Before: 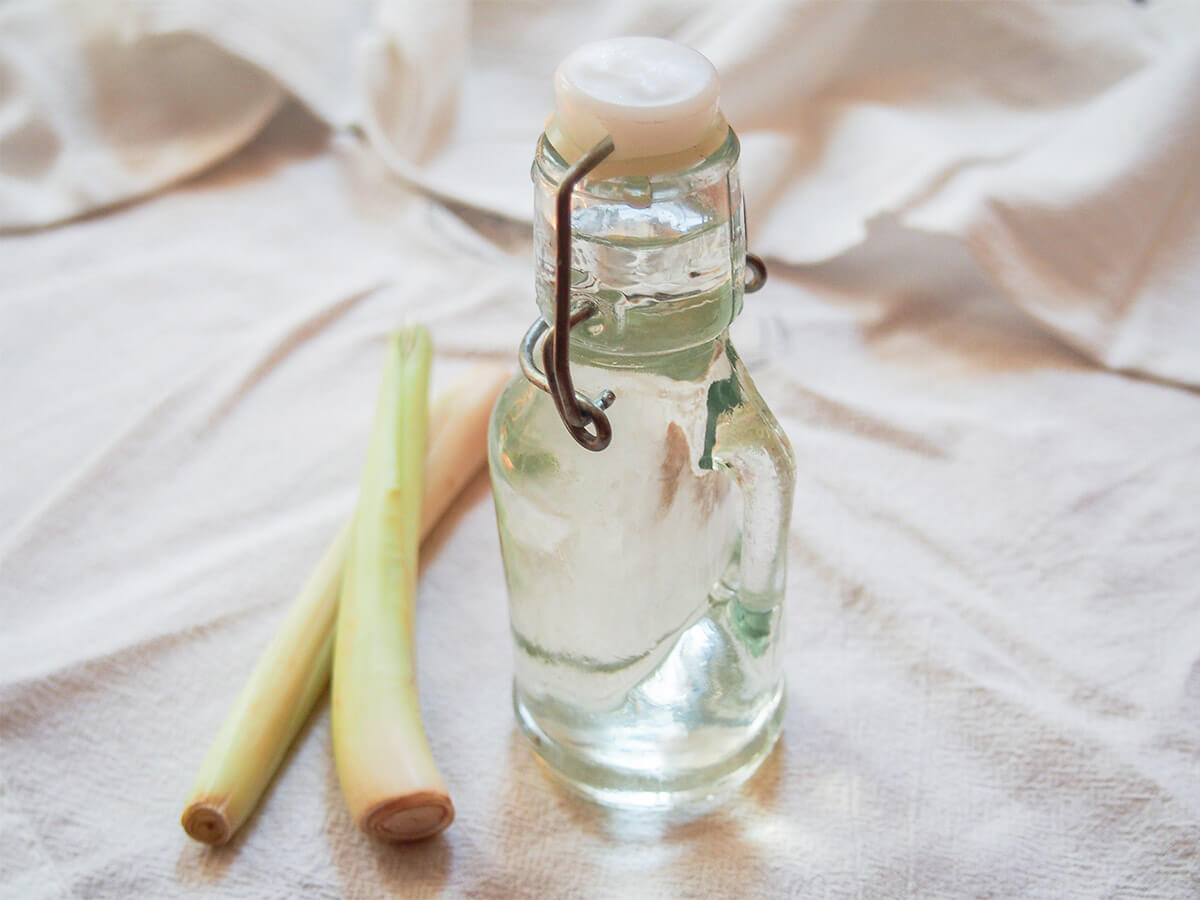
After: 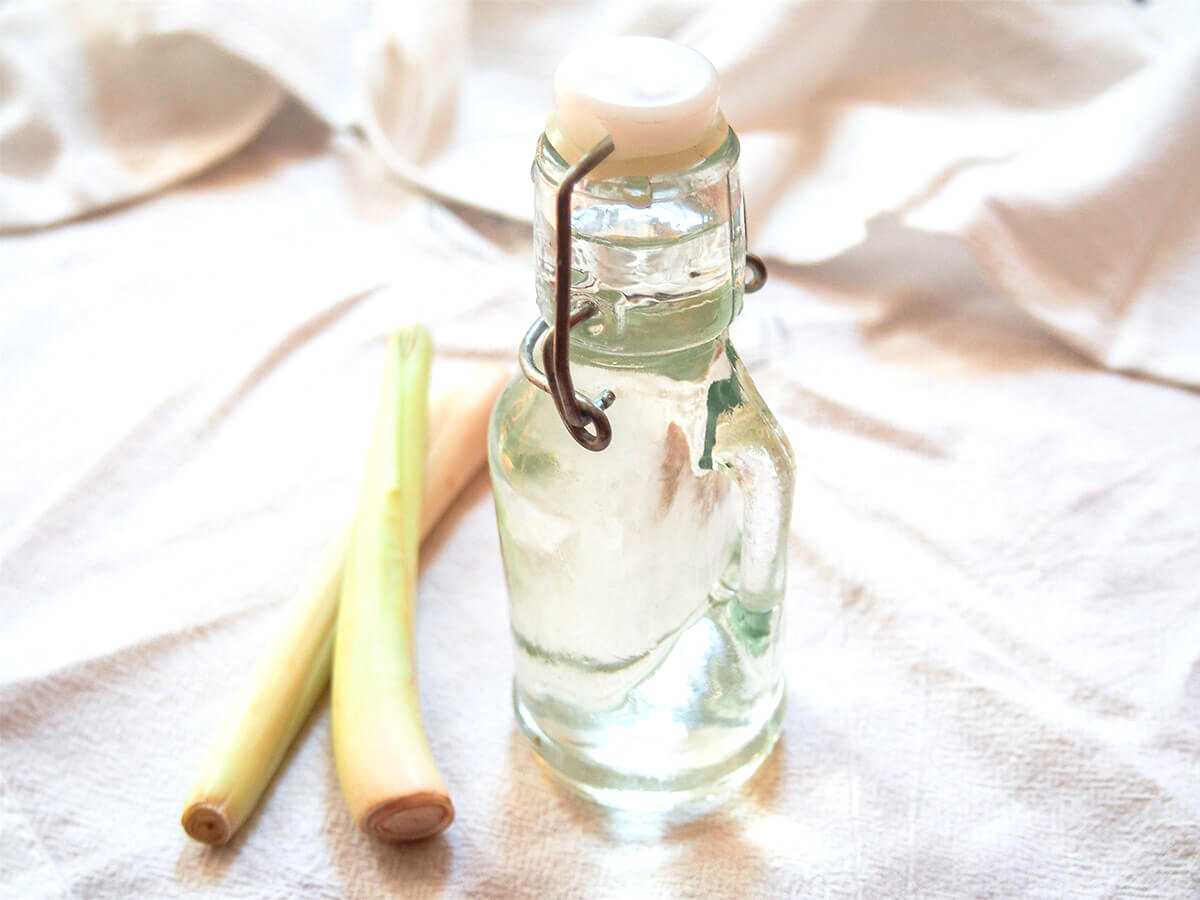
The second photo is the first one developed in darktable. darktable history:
exposure: exposure 0.489 EV, compensate exposure bias true, compensate highlight preservation false
